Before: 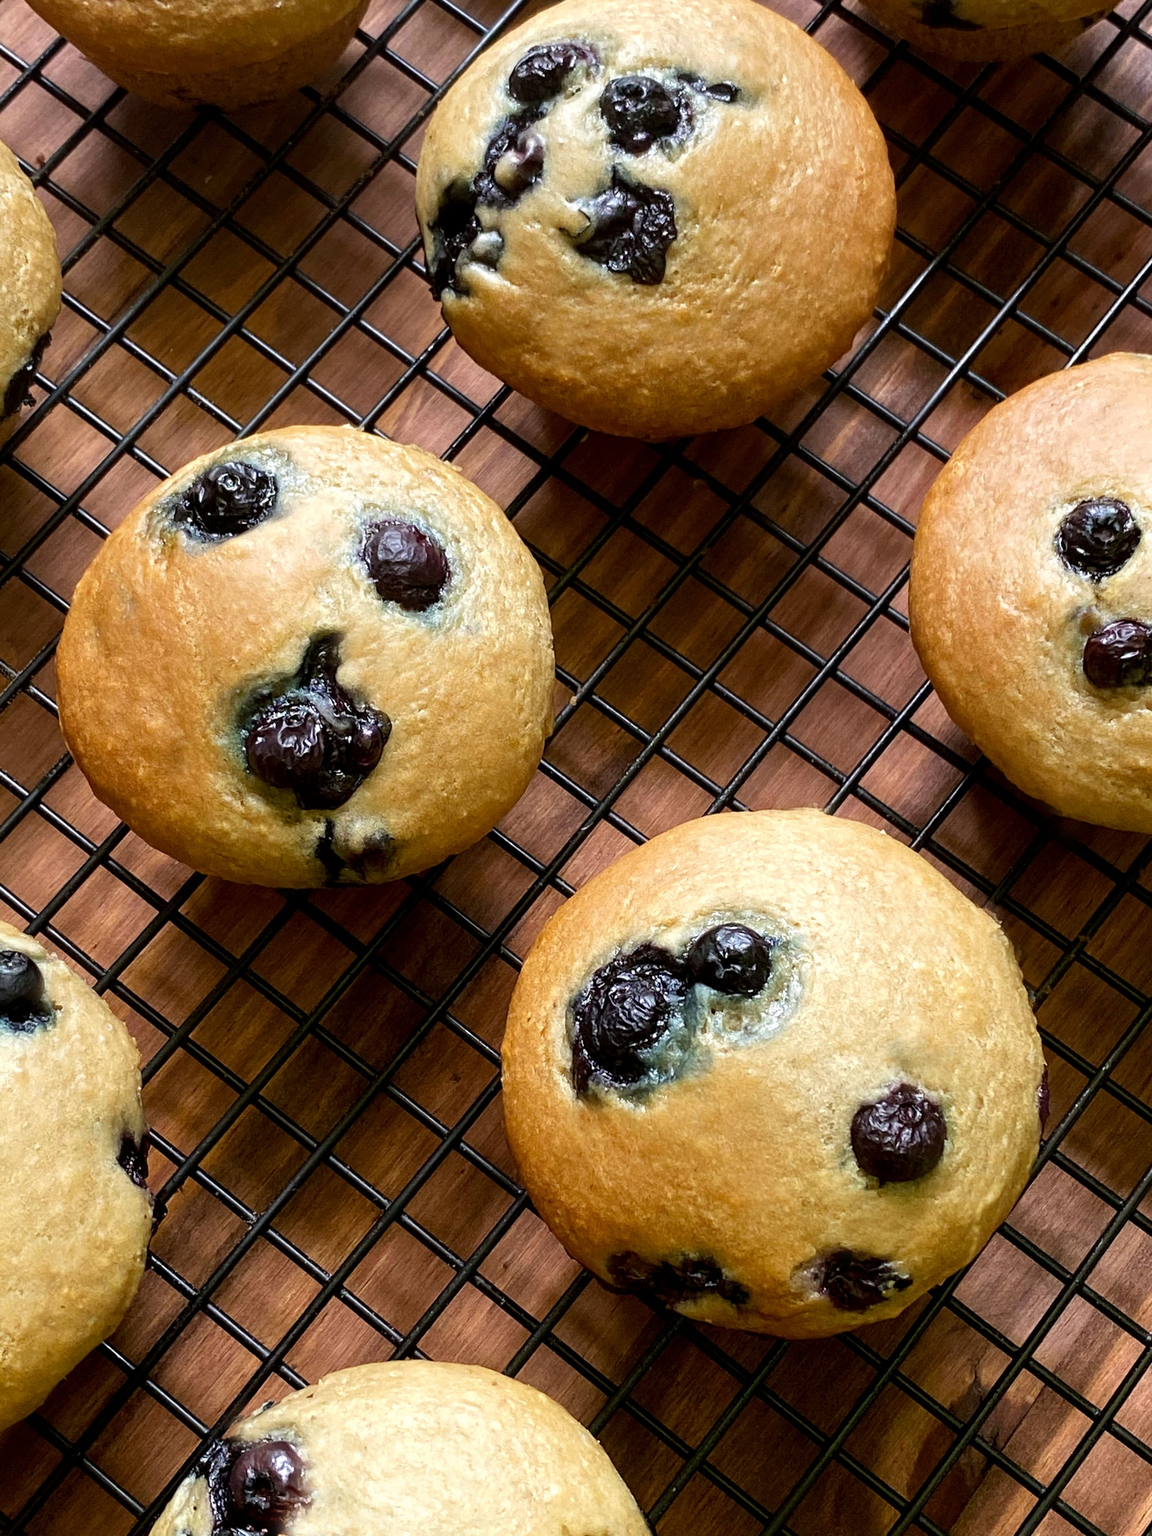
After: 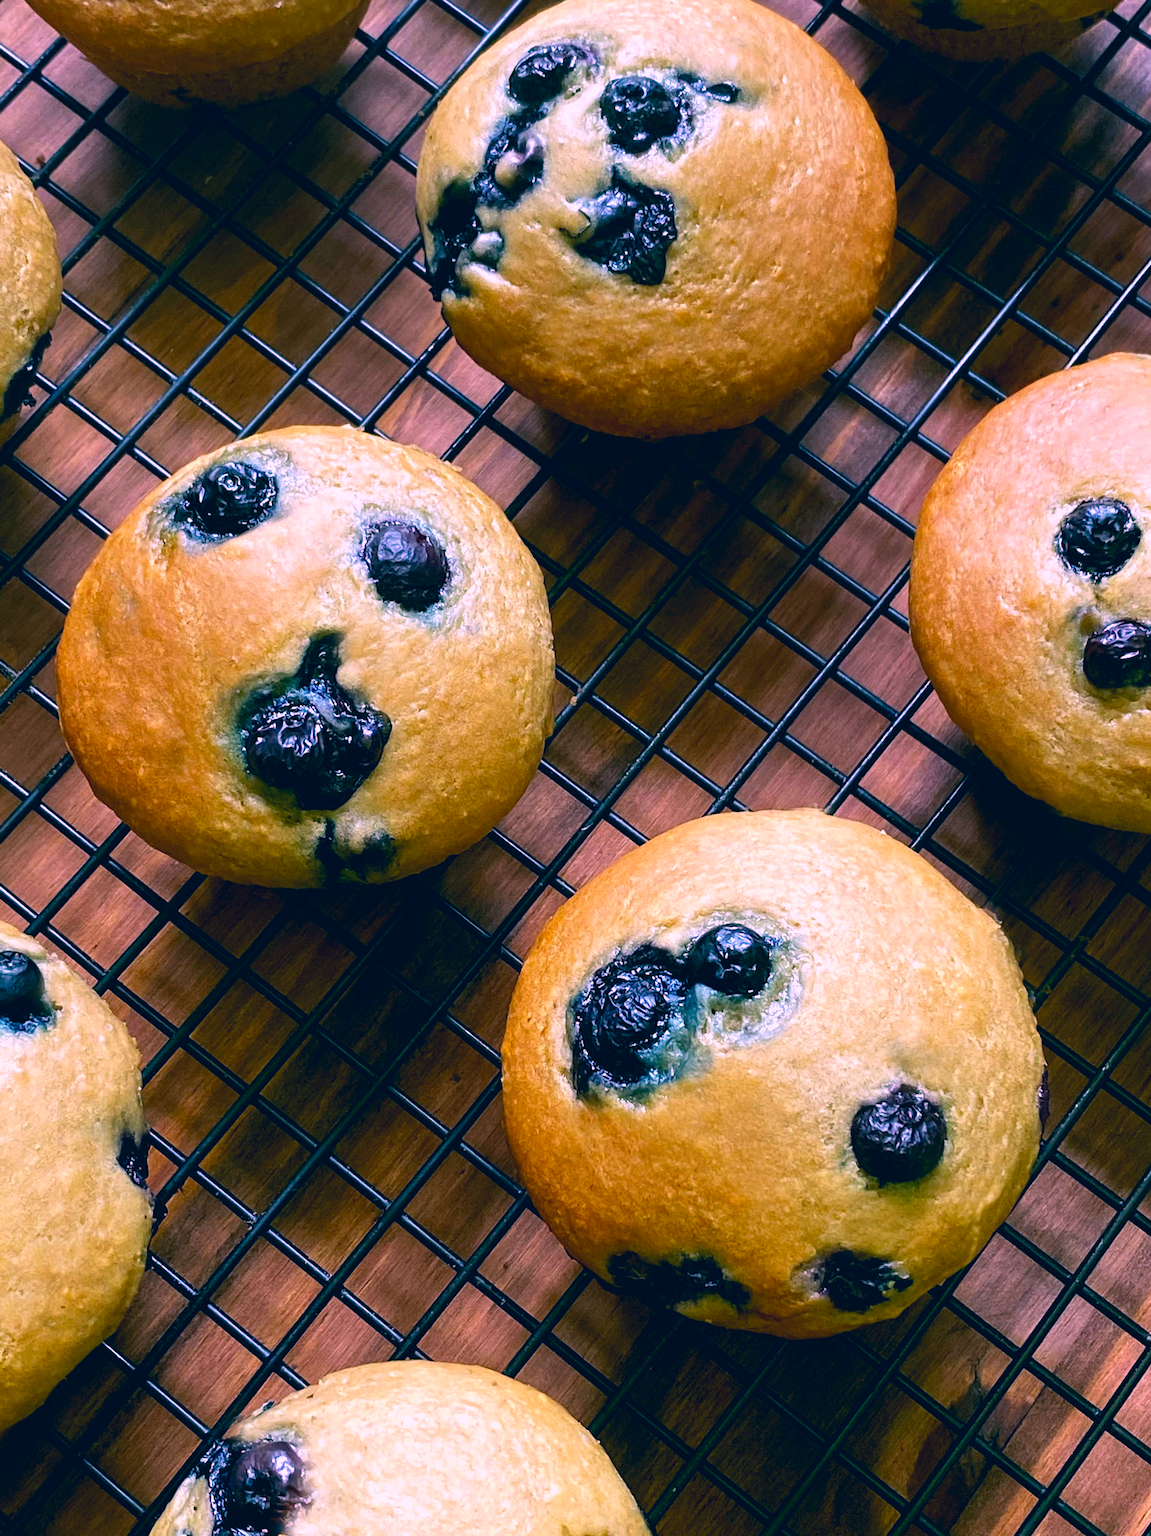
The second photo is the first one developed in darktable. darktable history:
color correction: highlights a* 17.03, highlights b* 0.205, shadows a* -15.38, shadows b* -14.56, saturation 1.5
white balance: red 0.931, blue 1.11
